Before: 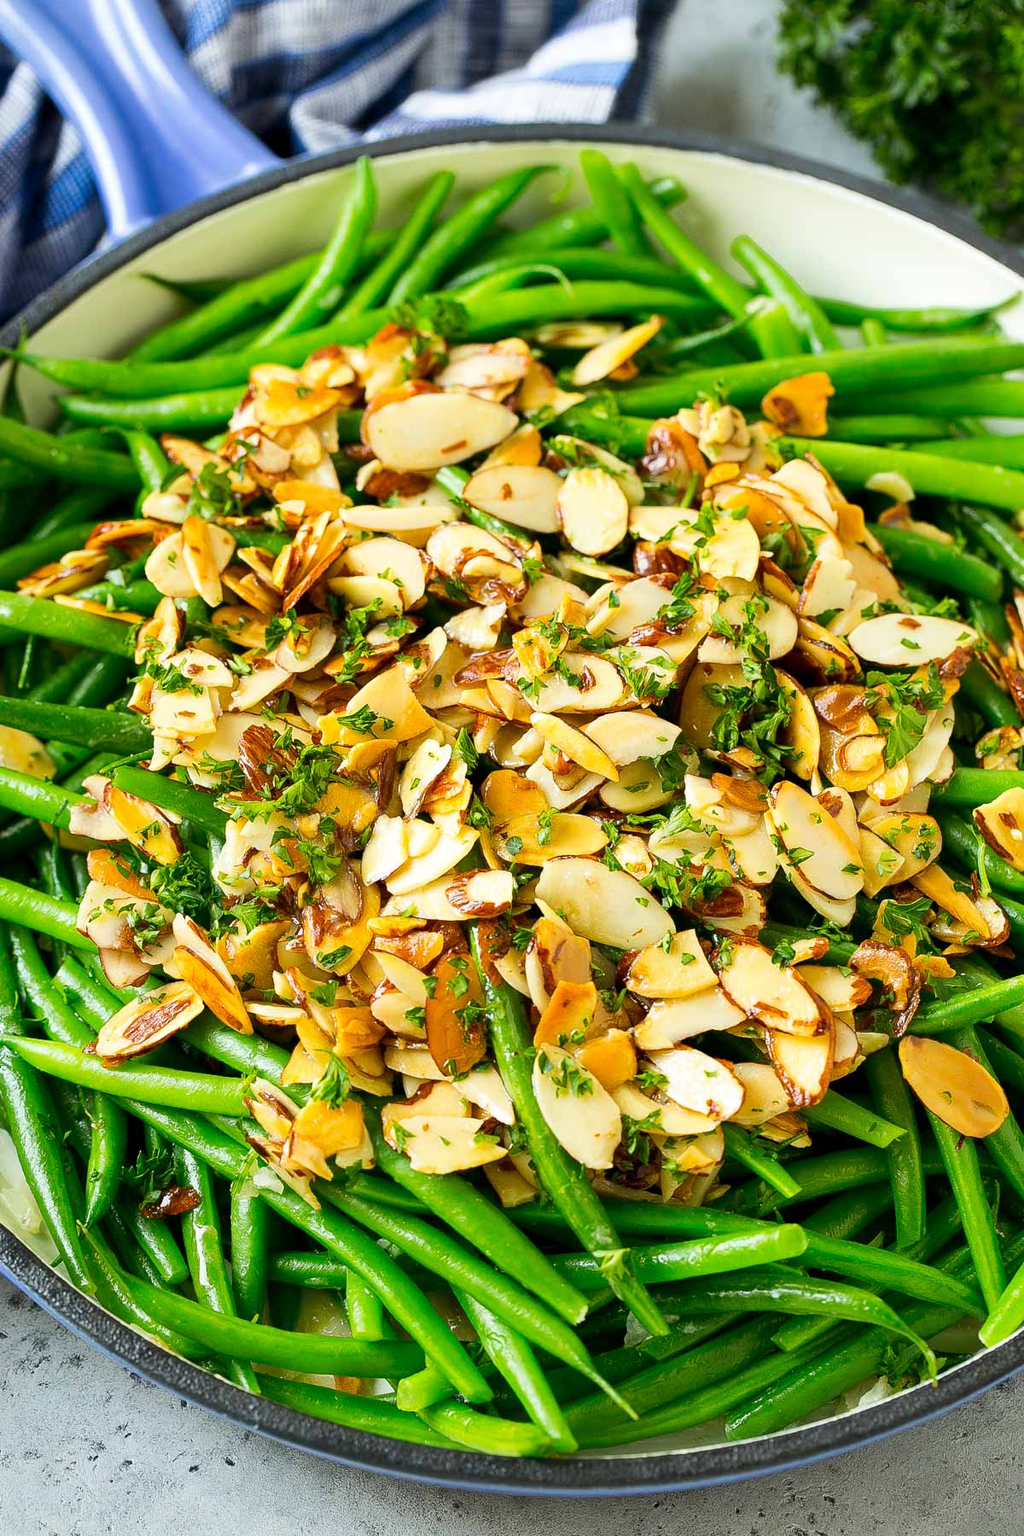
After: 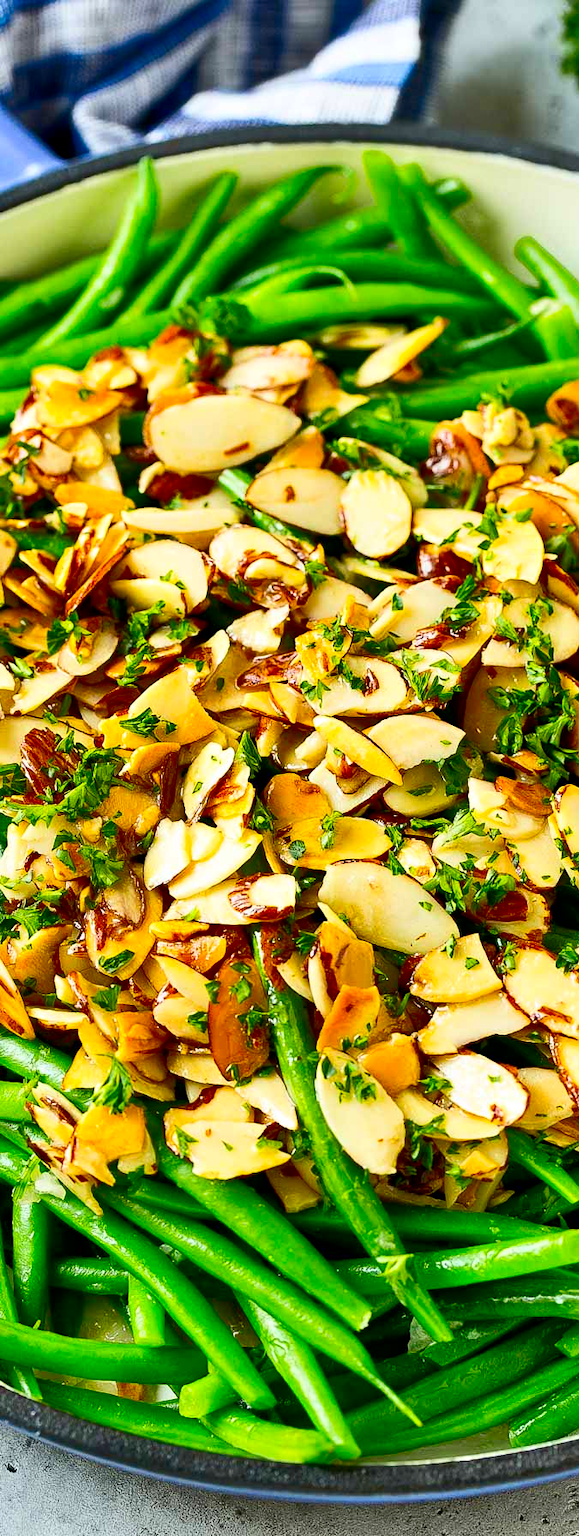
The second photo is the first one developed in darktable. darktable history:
shadows and highlights: soften with gaussian
contrast brightness saturation: contrast 0.225, brightness -0.194, saturation 0.24
crop: left 21.384%, right 22.252%
tone equalizer: -7 EV 0.152 EV, -6 EV 0.607 EV, -5 EV 1.12 EV, -4 EV 1.34 EV, -3 EV 1.17 EV, -2 EV 0.6 EV, -1 EV 0.153 EV
